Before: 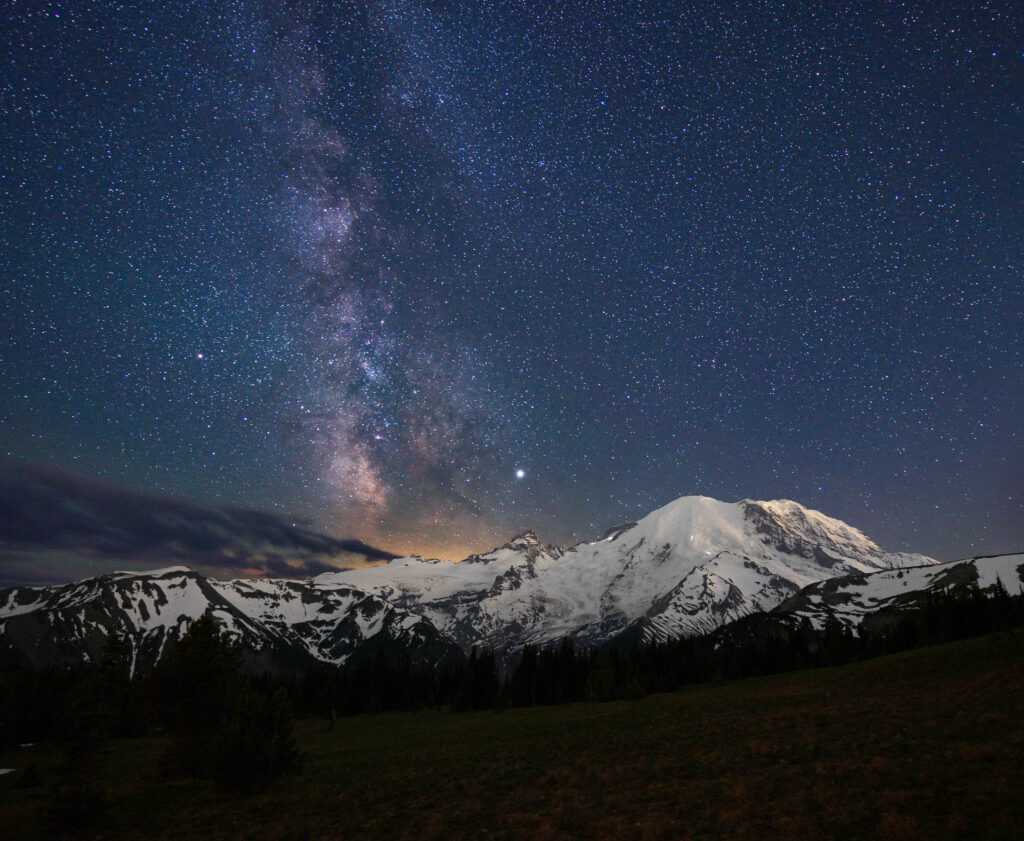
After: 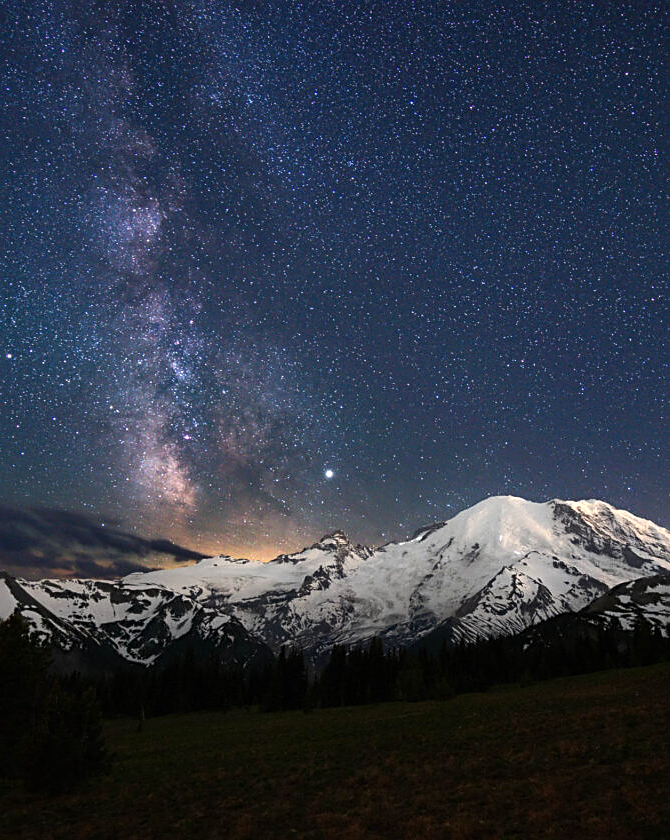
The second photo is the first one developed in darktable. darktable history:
crop and rotate: left 18.676%, right 15.89%
sharpen: on, module defaults
tone equalizer: -8 EV 0.001 EV, -7 EV -0.002 EV, -6 EV 0.003 EV, -5 EV -0.026 EV, -4 EV -0.091 EV, -3 EV -0.152 EV, -2 EV 0.214 EV, -1 EV 0.71 EV, +0 EV 0.521 EV
